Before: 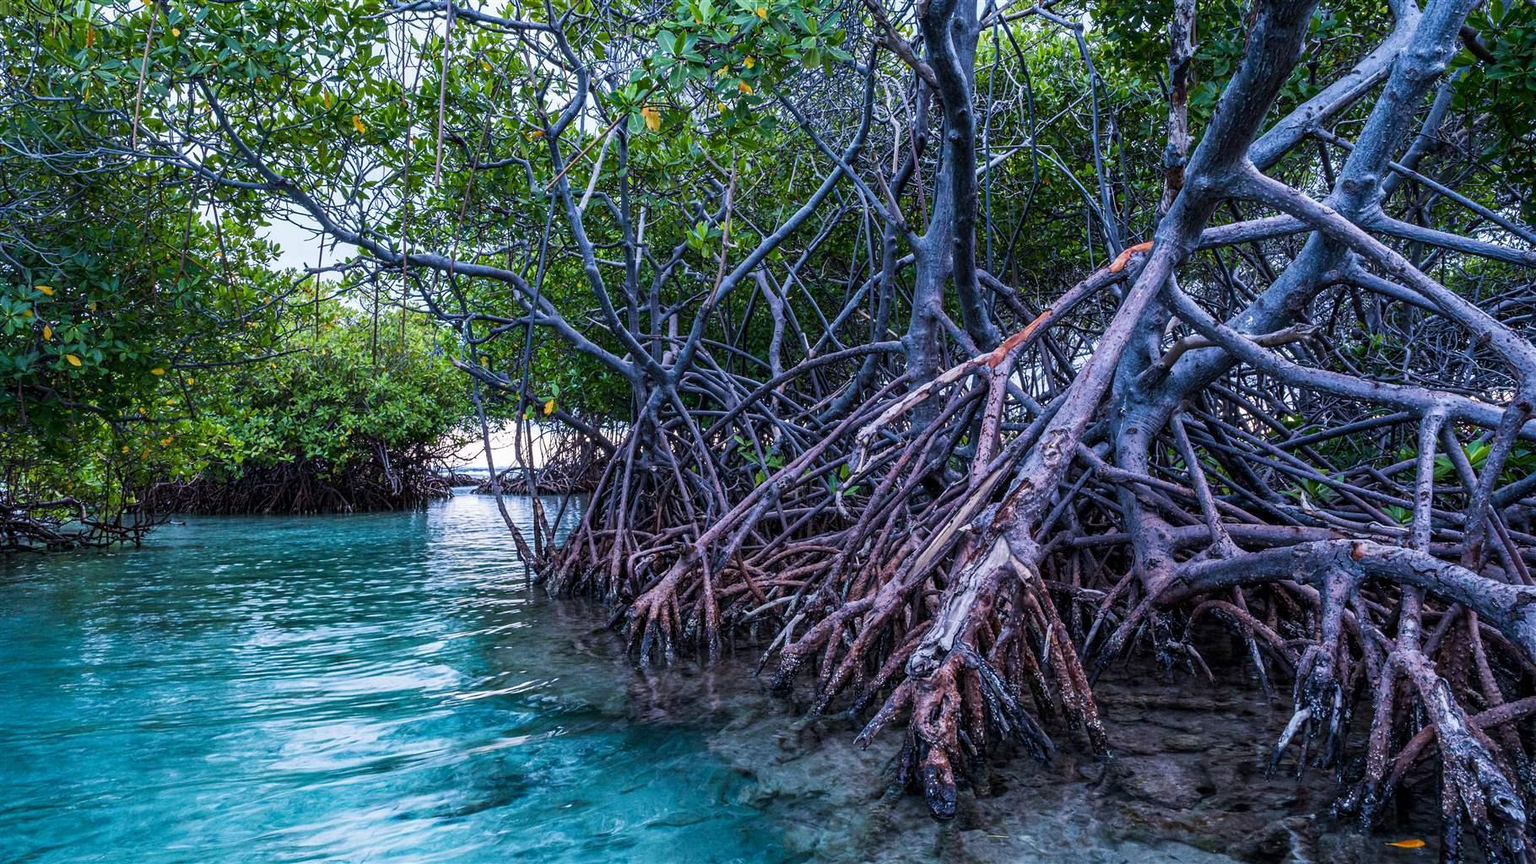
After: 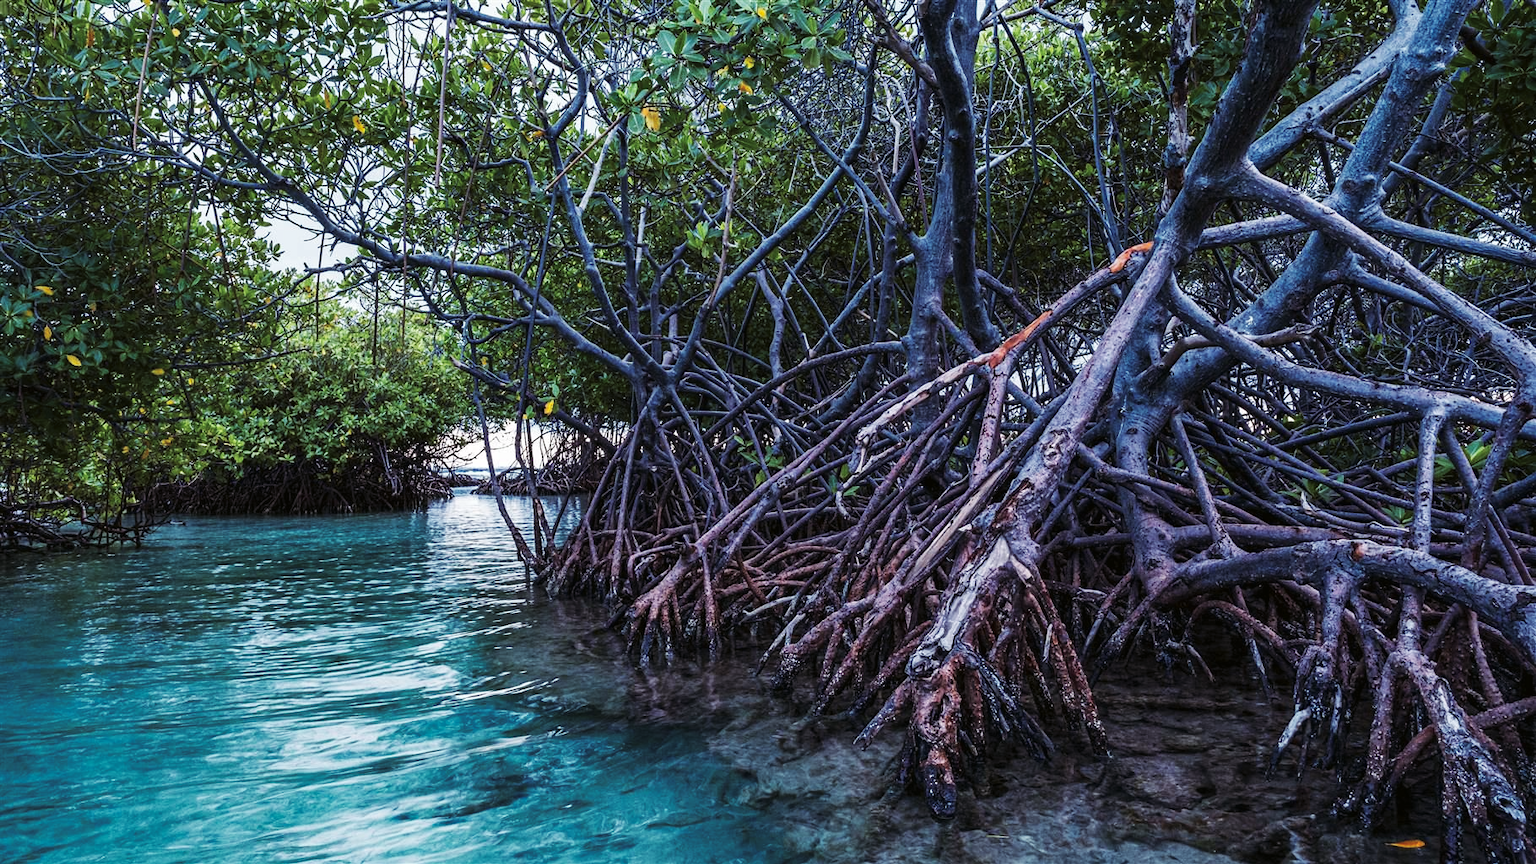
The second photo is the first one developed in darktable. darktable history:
tone curve: curves: ch0 [(0, 0) (0.003, 0.003) (0.011, 0.012) (0.025, 0.024) (0.044, 0.039) (0.069, 0.052) (0.1, 0.072) (0.136, 0.097) (0.177, 0.128) (0.224, 0.168) (0.277, 0.217) (0.335, 0.276) (0.399, 0.345) (0.468, 0.429) (0.543, 0.524) (0.623, 0.628) (0.709, 0.732) (0.801, 0.829) (0.898, 0.919) (1, 1)], preserve colors none
color look up table: target L [97.28, 94.74, 95.09, 85.46, 85.66, 69.46, 70.33, 64.88, 65.95, 39.37, 11.08, 200.09, 100.34, 85.19, 76.69, 68.24, 59.47, 65.84, 58.14, 55.73, 55.38, 49.41, 41.1, 36.6, 30.9, 16.95, 77.23, 70.44, 64.29, 64.81, 60.18, 54.09, 55.37, 55.7, 51.39, 37.62, 40.73, 37.79, 27.48, 23.32, 19.74, 8.471, 3.253, 1.853, 89.7, 81.61, 71.31, 65.91, 44.94], target a [-15.91, -16.95, -5.354, -36.11, -43.64, -28.69, -37.65, -5.869, -8.894, -25.64, -9.386, 0, 0, -0.125, 23.77, 35.05, 56.03, 18.33, 22.5, 64.65, 58.57, 47.6, 7.917, 40.35, 6.991, 29.1, 9.188, 33.08, 57.87, 7.358, 59.23, -2.727, 0.774, 65.97, 33.03, 20.36, 34.09, 51.05, 16.15, 47.28, 3.902, 31.95, 18.64, 3.998, -20.9, -34.89, -33.18, -26.08, -14.56], target b [72.64, 23.31, 27.69, 6.459, 25.68, 12.85, 36.64, 26.88, 47.79, 25.77, 13.48, 0, 0, 72.86, 30.19, 52.52, 47.79, 56.28, 24.93, 39.49, 37.59, 41.43, 31.85, 33.85, 3.897, 17.94, -19.9, -5.899, -38.23, -9.661, -1.619, -41.95, -26.67, 34.71, -40.38, -58.34, -2.756, 9.724, -45.38, -56.51, -27.05, -4.943, -33.39, -1.515, -3.203, -8.21, -5.208, -22.55, -18.6], num patches 49
